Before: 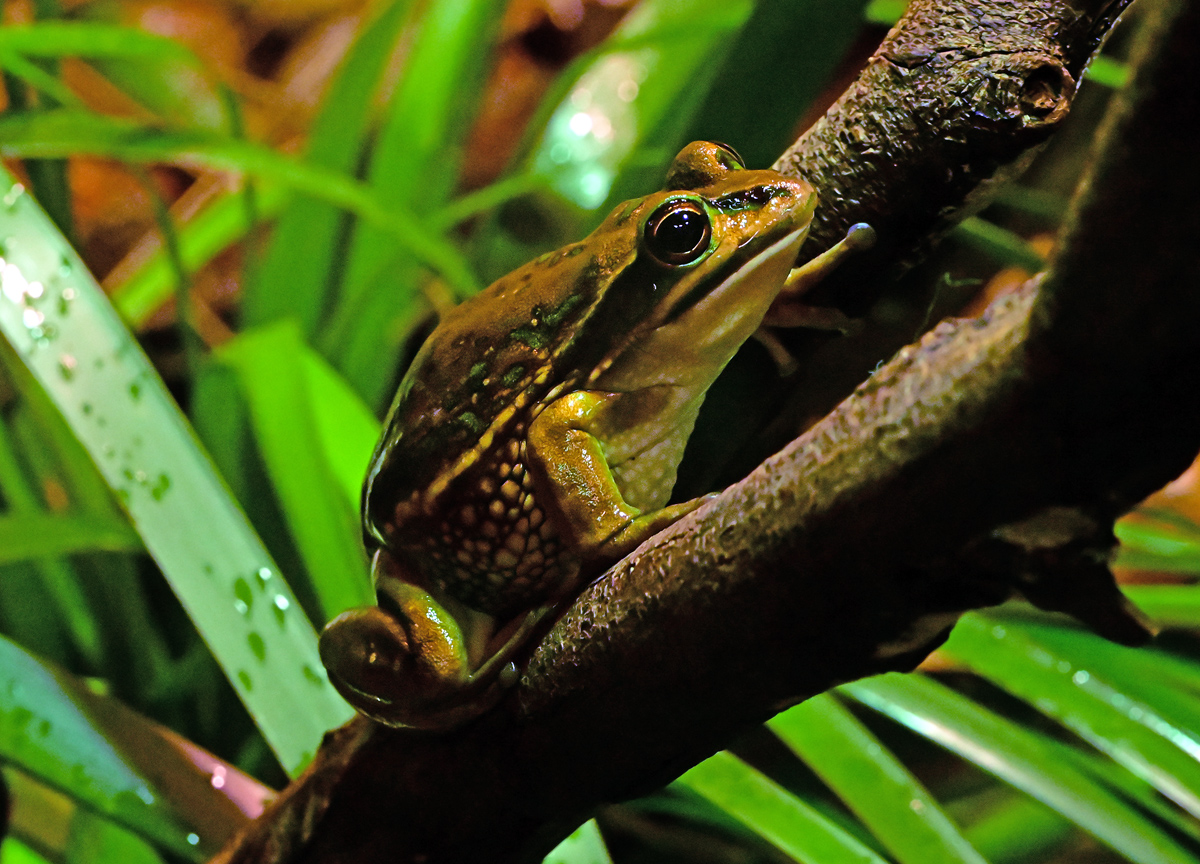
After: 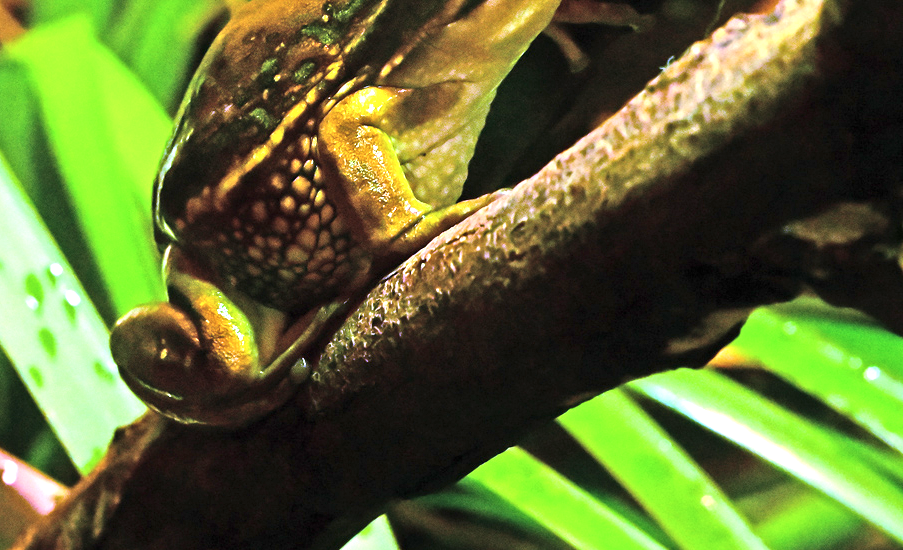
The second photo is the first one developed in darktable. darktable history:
contrast brightness saturation: saturation -0.057
exposure: black level correction 0, exposure 1.527 EV, compensate highlight preservation false
crop and rotate: left 17.465%, top 35.291%, right 7.276%, bottom 0.957%
